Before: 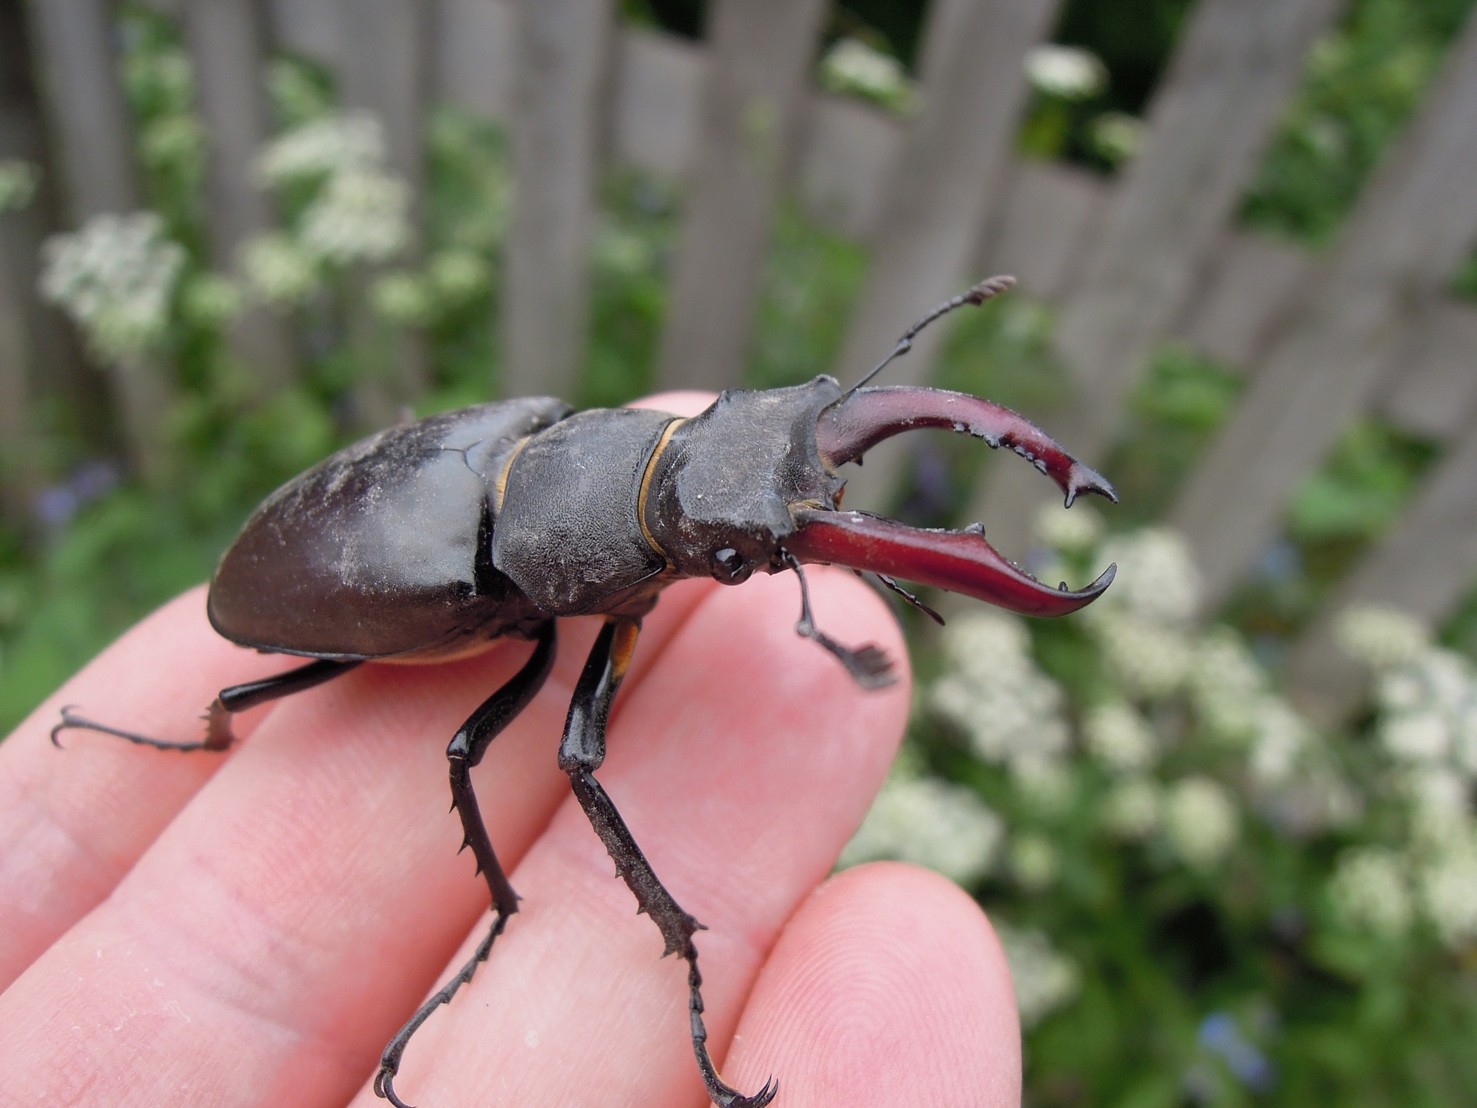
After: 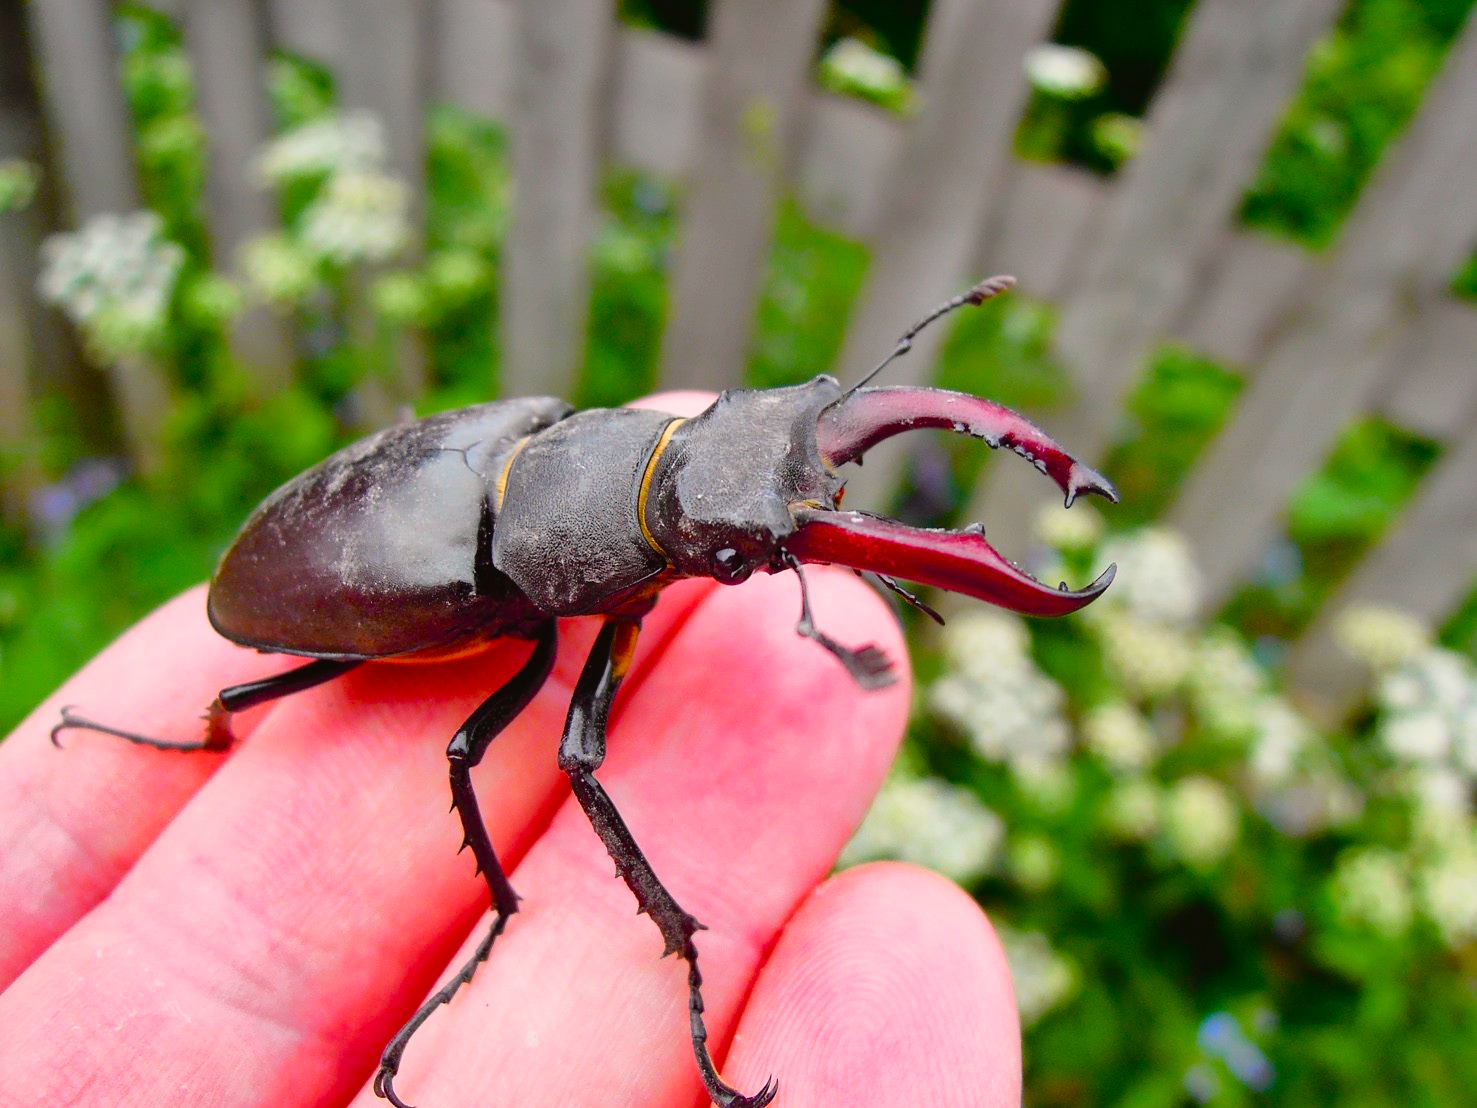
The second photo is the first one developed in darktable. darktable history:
exposure: exposure -0.072 EV, compensate highlight preservation false
shadows and highlights: white point adjustment 1, soften with gaussian
color balance rgb: linear chroma grading › global chroma 18.9%, perceptual saturation grading › global saturation 20%, perceptual saturation grading › highlights -25%, perceptual saturation grading › shadows 50%, global vibrance 18.93%
tone curve: curves: ch0 [(0, 0.021) (0.049, 0.044) (0.157, 0.131) (0.359, 0.419) (0.469, 0.544) (0.634, 0.722) (0.839, 0.909) (0.998, 0.978)]; ch1 [(0, 0) (0.437, 0.408) (0.472, 0.47) (0.502, 0.503) (0.527, 0.53) (0.564, 0.573) (0.614, 0.654) (0.669, 0.748) (0.859, 0.899) (1, 1)]; ch2 [(0, 0) (0.33, 0.301) (0.421, 0.443) (0.487, 0.504) (0.502, 0.509) (0.535, 0.537) (0.565, 0.595) (0.608, 0.667) (1, 1)], color space Lab, independent channels, preserve colors none
